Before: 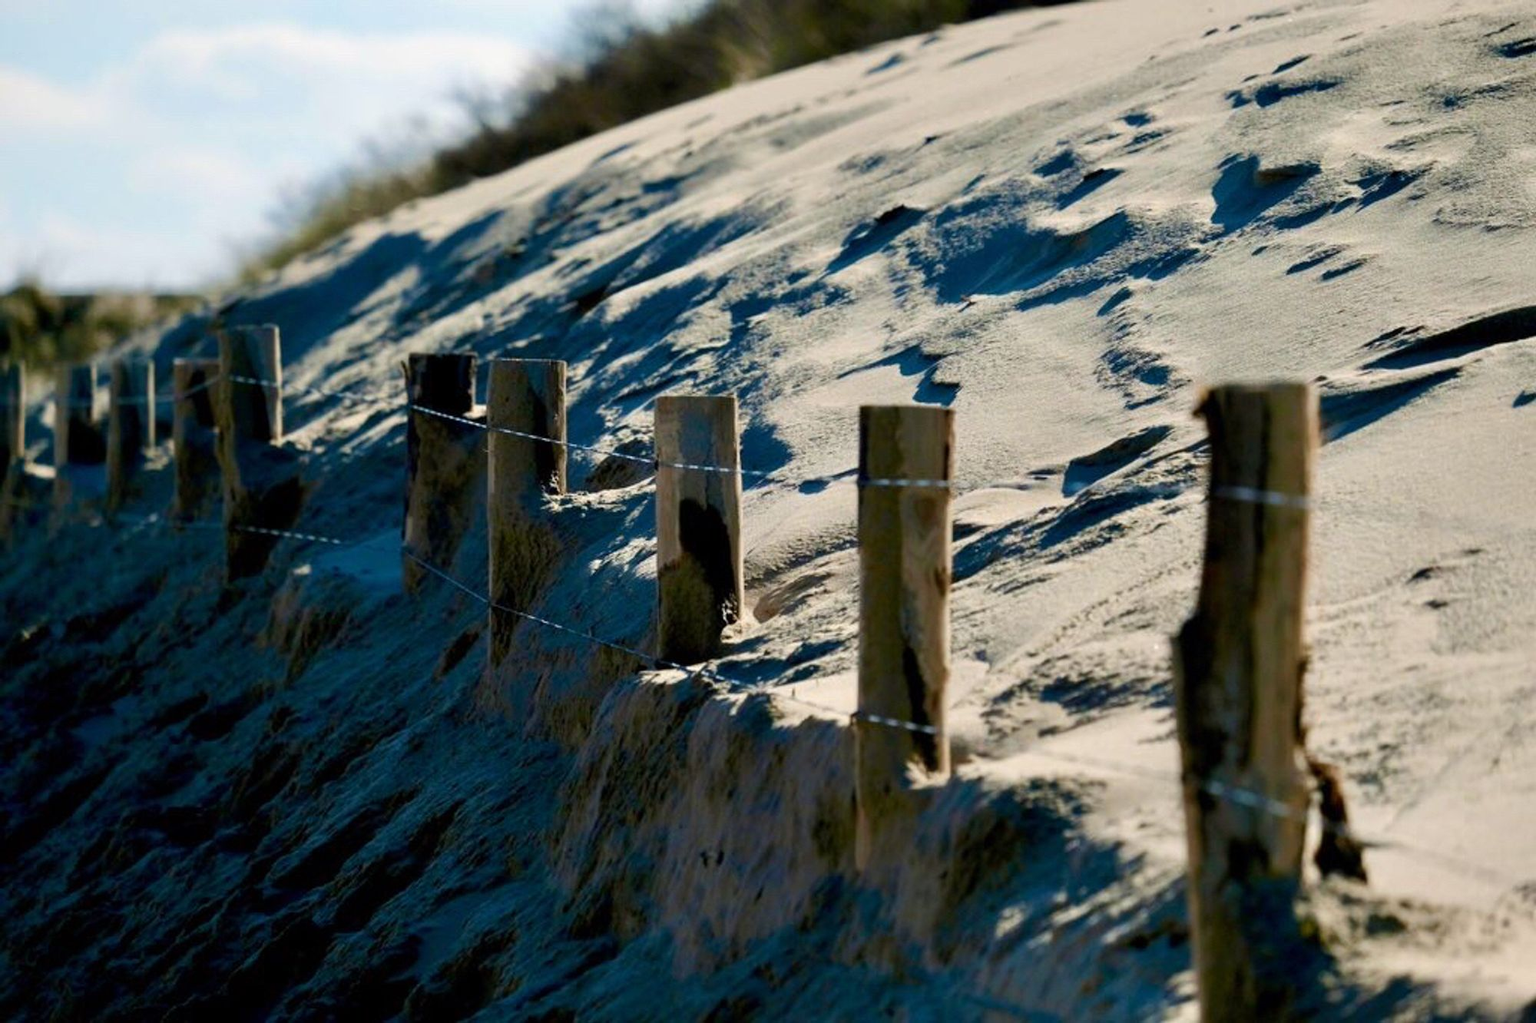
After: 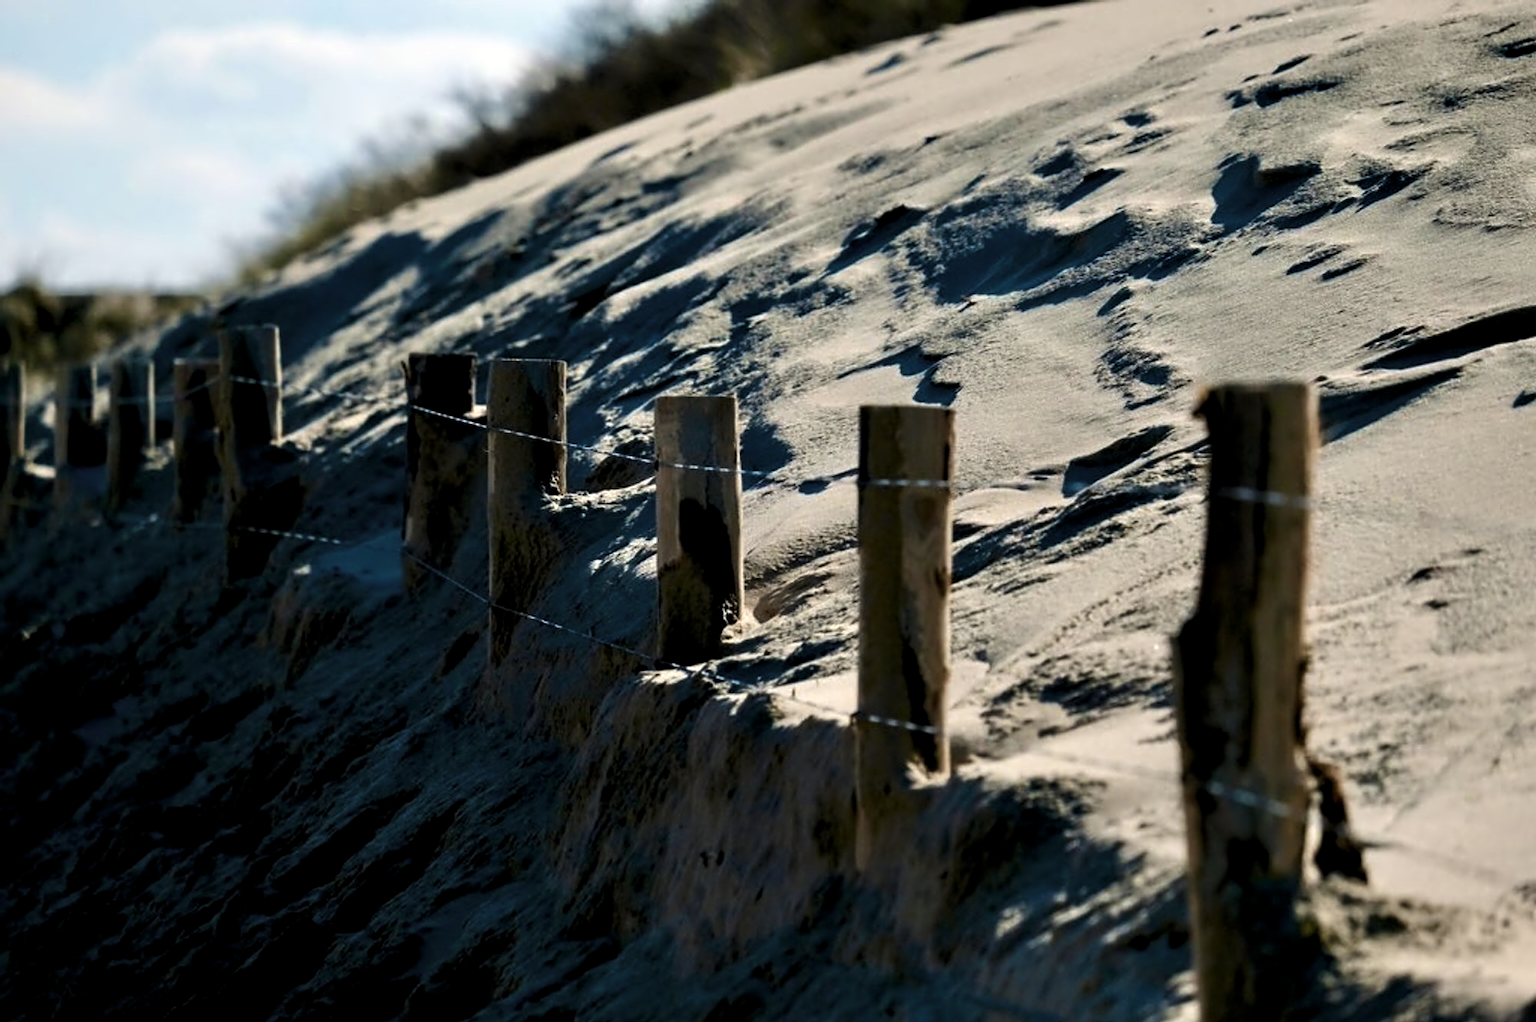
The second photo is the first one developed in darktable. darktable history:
contrast equalizer: y [[0.5, 0.542, 0.583, 0.625, 0.667, 0.708], [0.5 ×6], [0.5 ×6], [0, 0.033, 0.067, 0.1, 0.133, 0.167], [0, 0.05, 0.1, 0.15, 0.2, 0.25]], mix 0.287
levels: levels [0.029, 0.545, 0.971]
